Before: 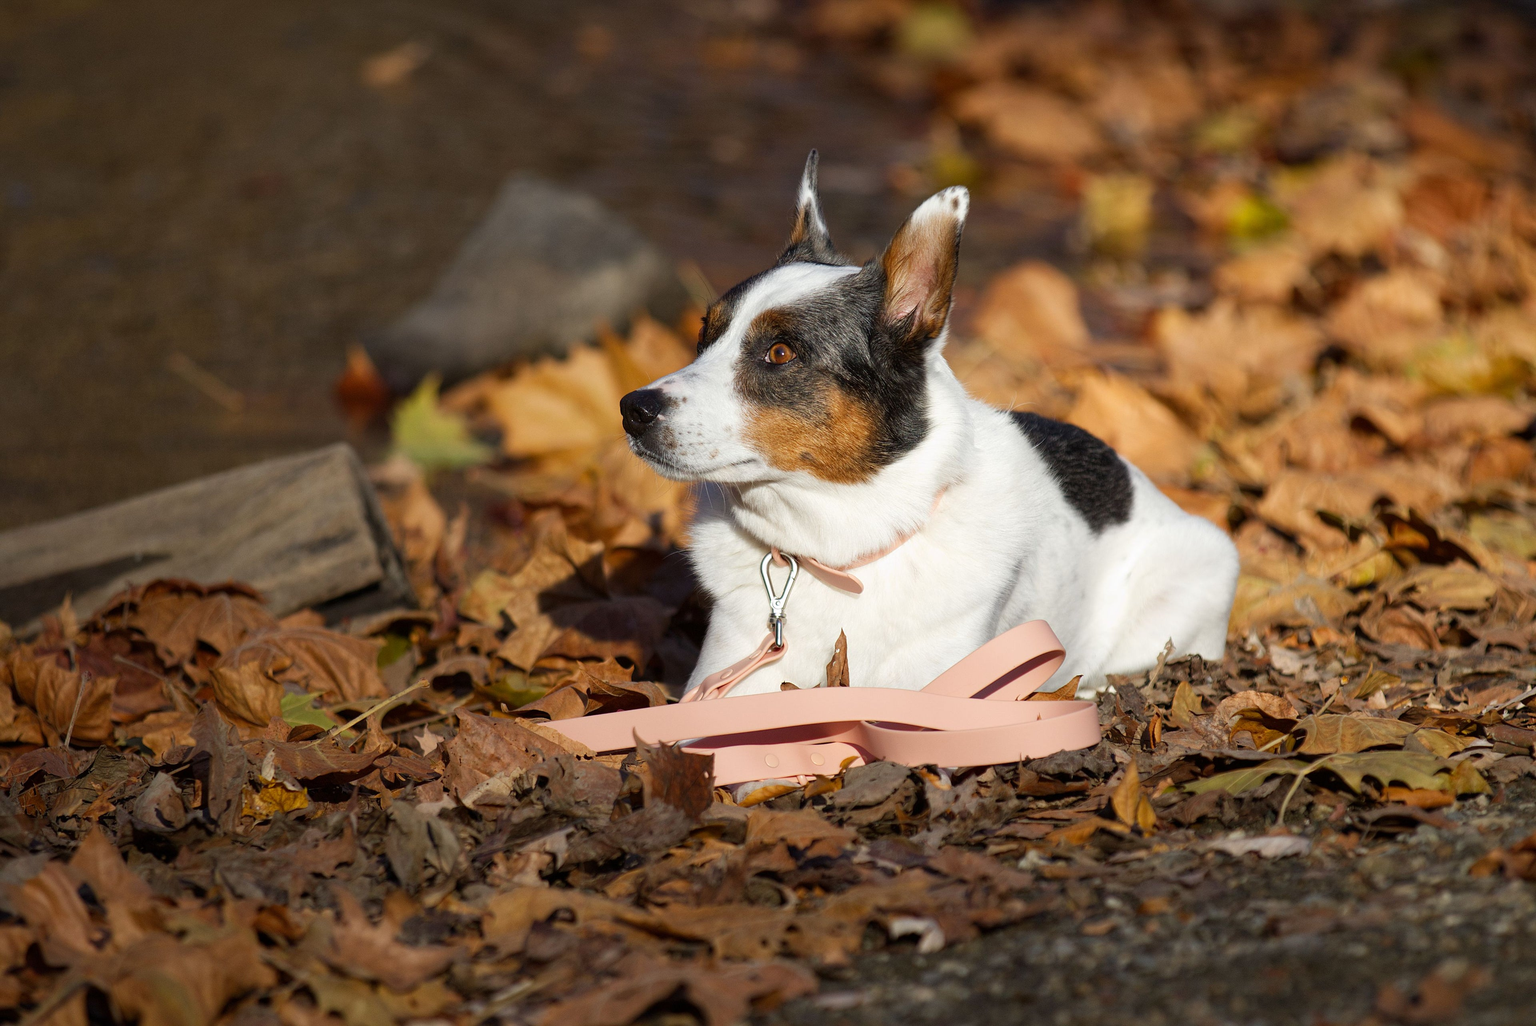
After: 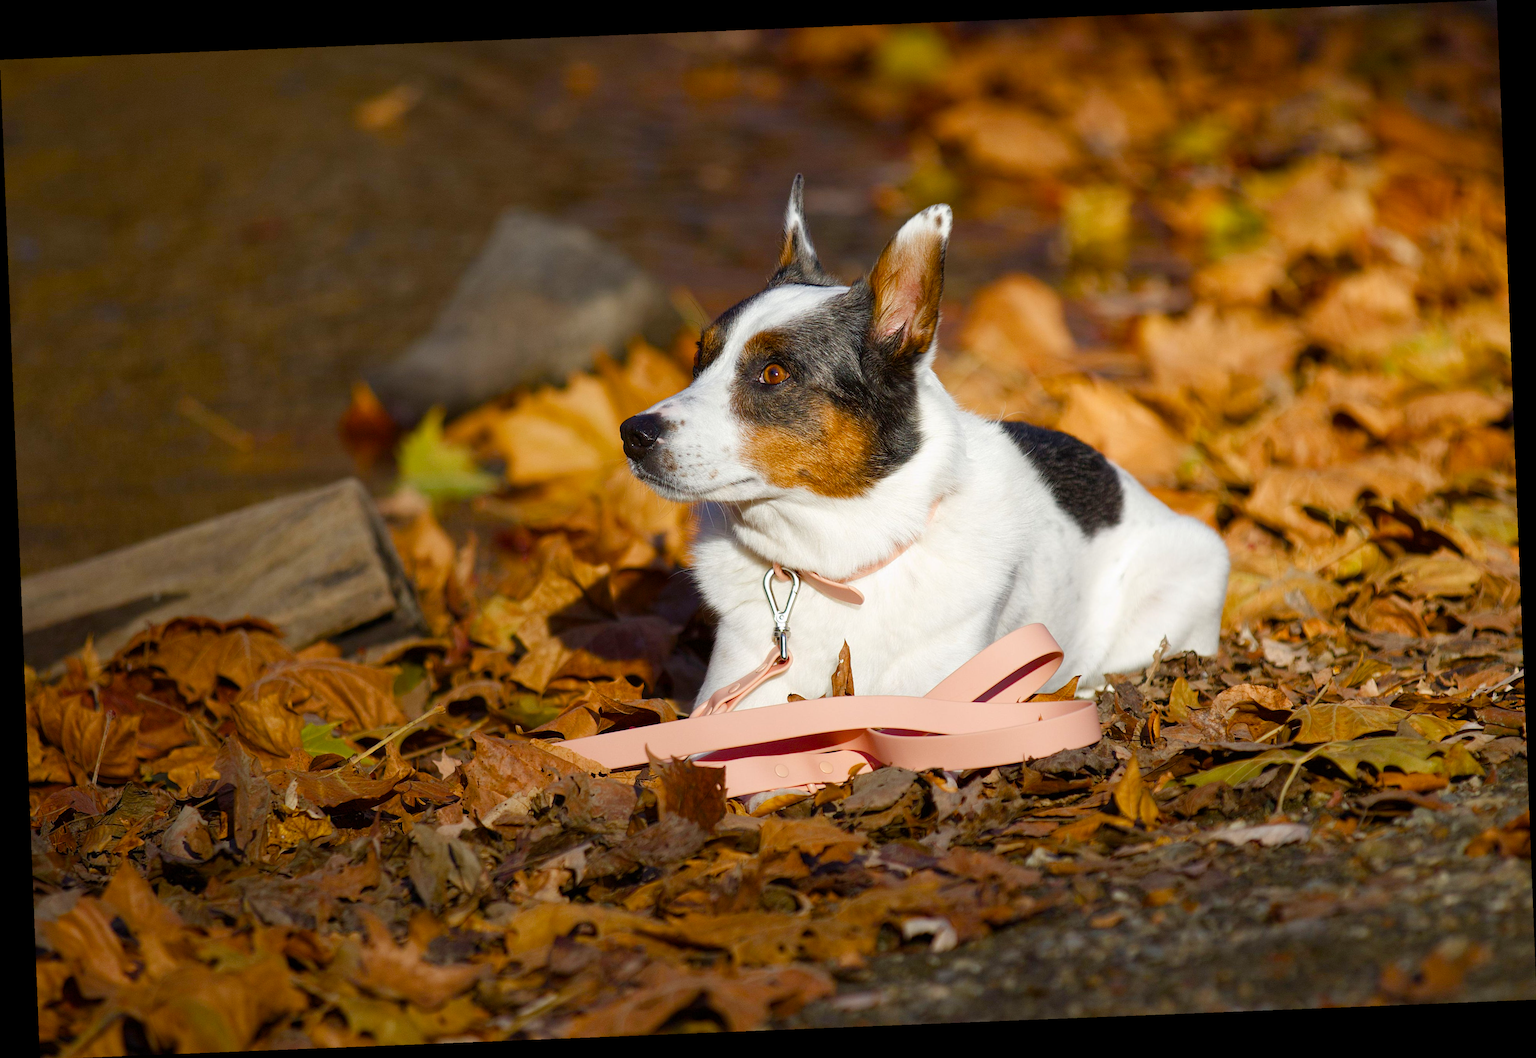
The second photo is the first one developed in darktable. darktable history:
rotate and perspective: rotation -2.29°, automatic cropping off
color balance rgb: perceptual saturation grading › global saturation 35%, perceptual saturation grading › highlights -30%, perceptual saturation grading › shadows 35%, perceptual brilliance grading › global brilliance 3%, perceptual brilliance grading › highlights -3%, perceptual brilliance grading › shadows 3%
